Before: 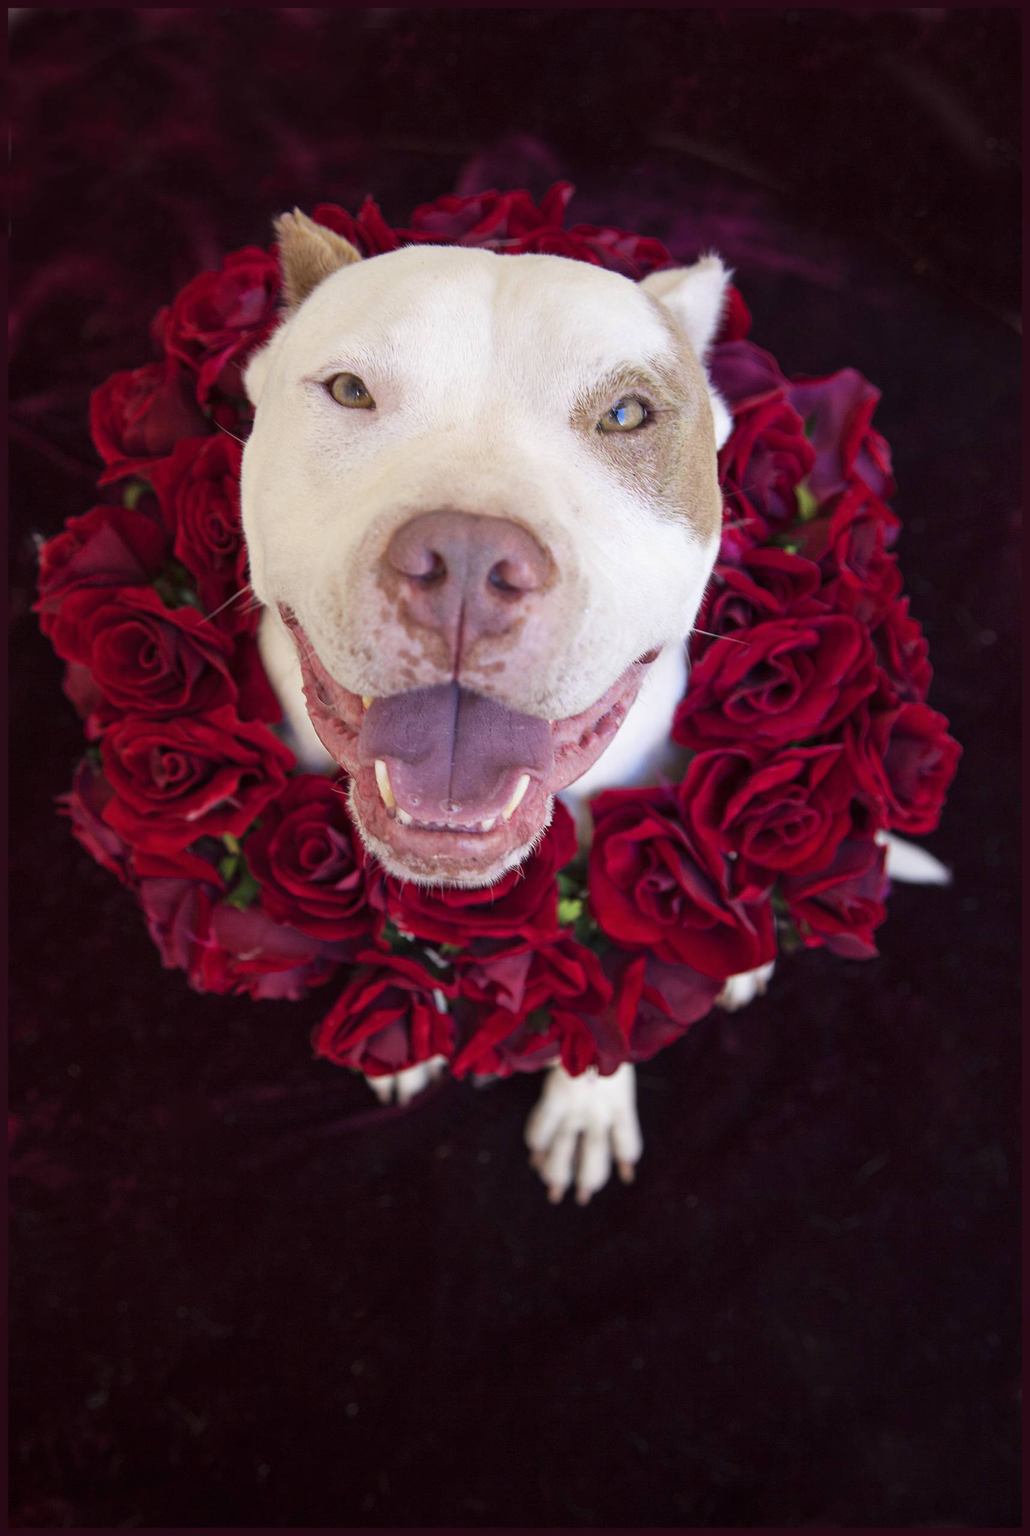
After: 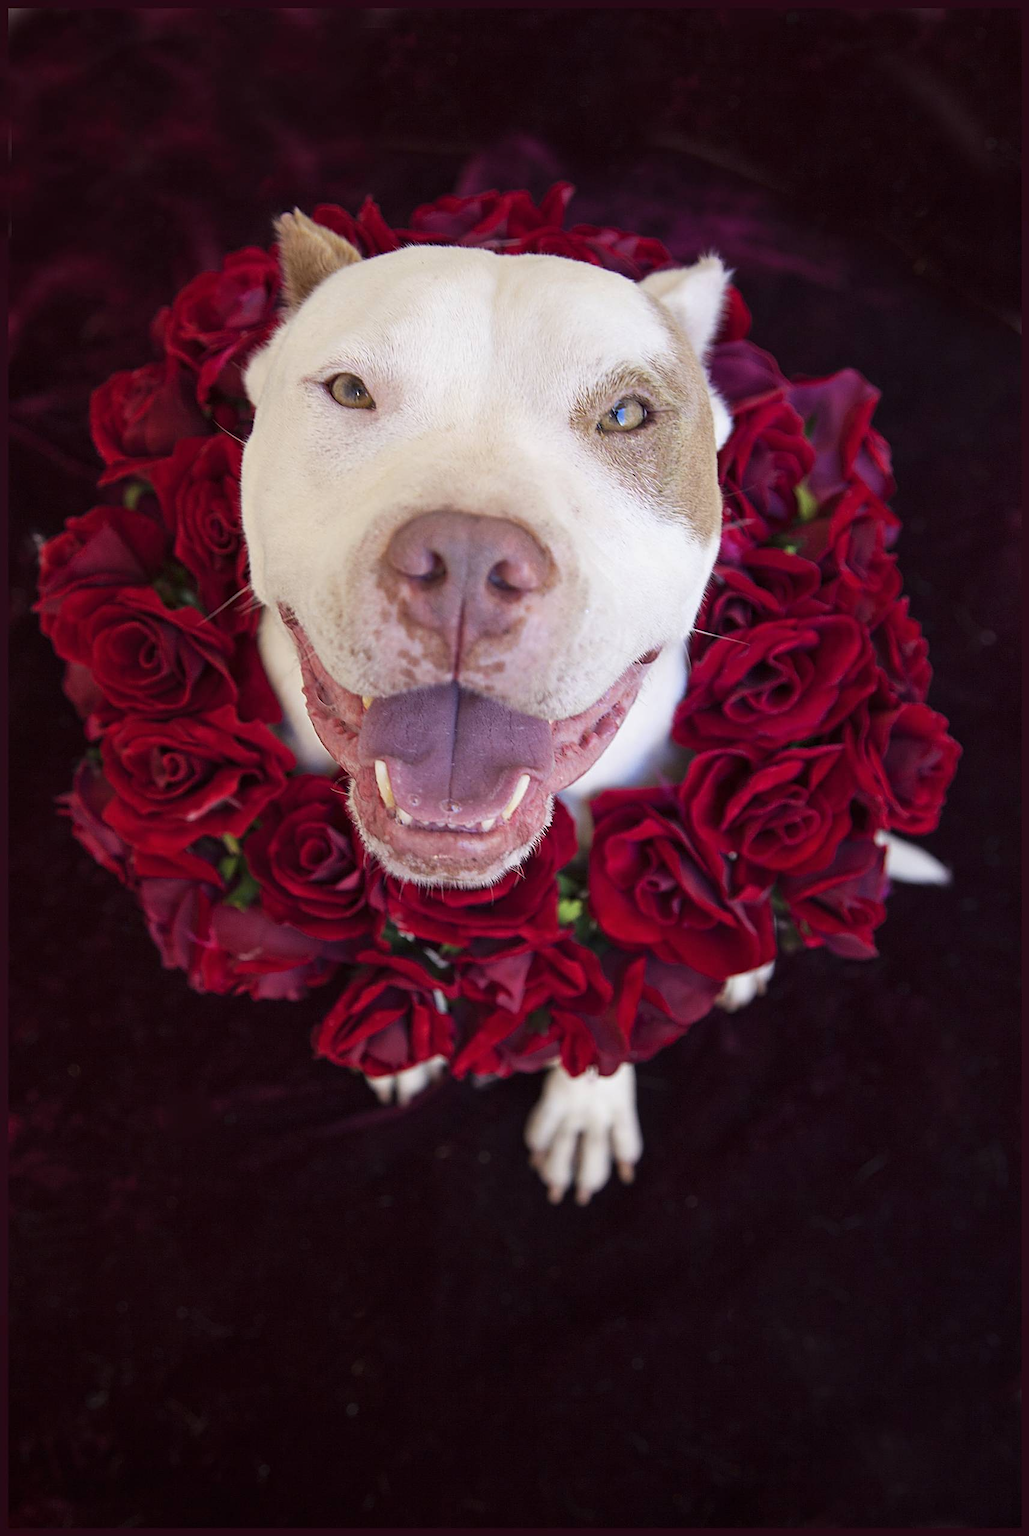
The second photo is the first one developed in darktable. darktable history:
sharpen: on, module defaults
exposure: exposure -0.041 EV, compensate highlight preservation false
